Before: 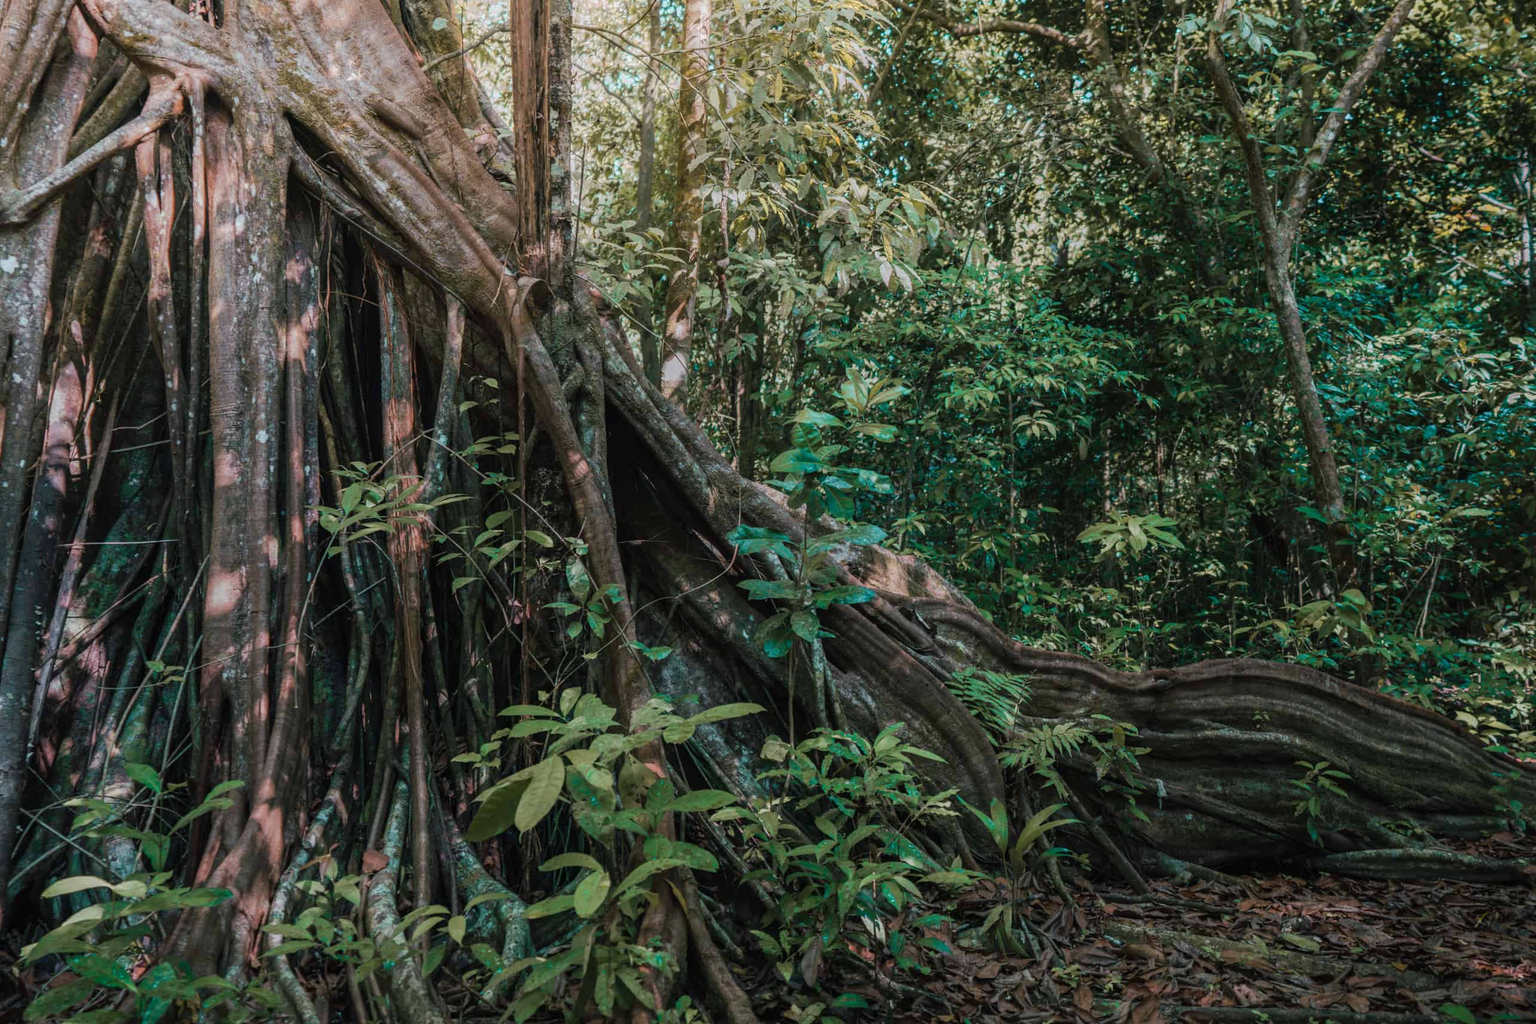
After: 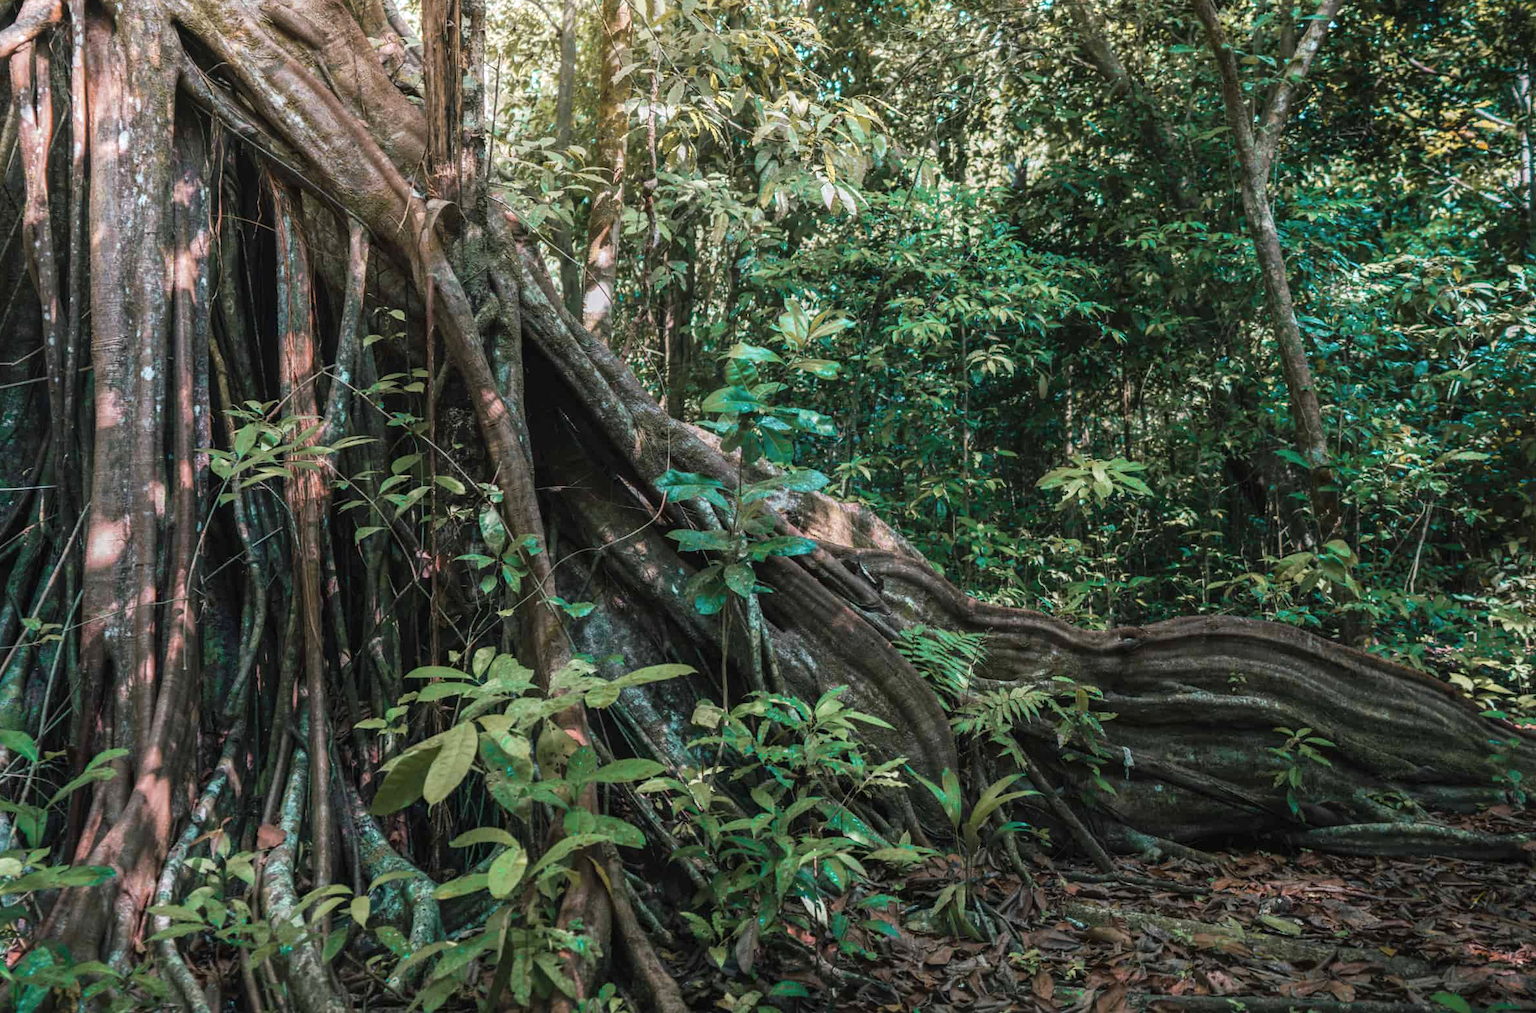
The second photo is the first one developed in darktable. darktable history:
contrast brightness saturation: saturation -0.05
exposure: black level correction 0, exposure 0.6 EV, compensate exposure bias true, compensate highlight preservation false
crop and rotate: left 8.262%, top 9.226%
